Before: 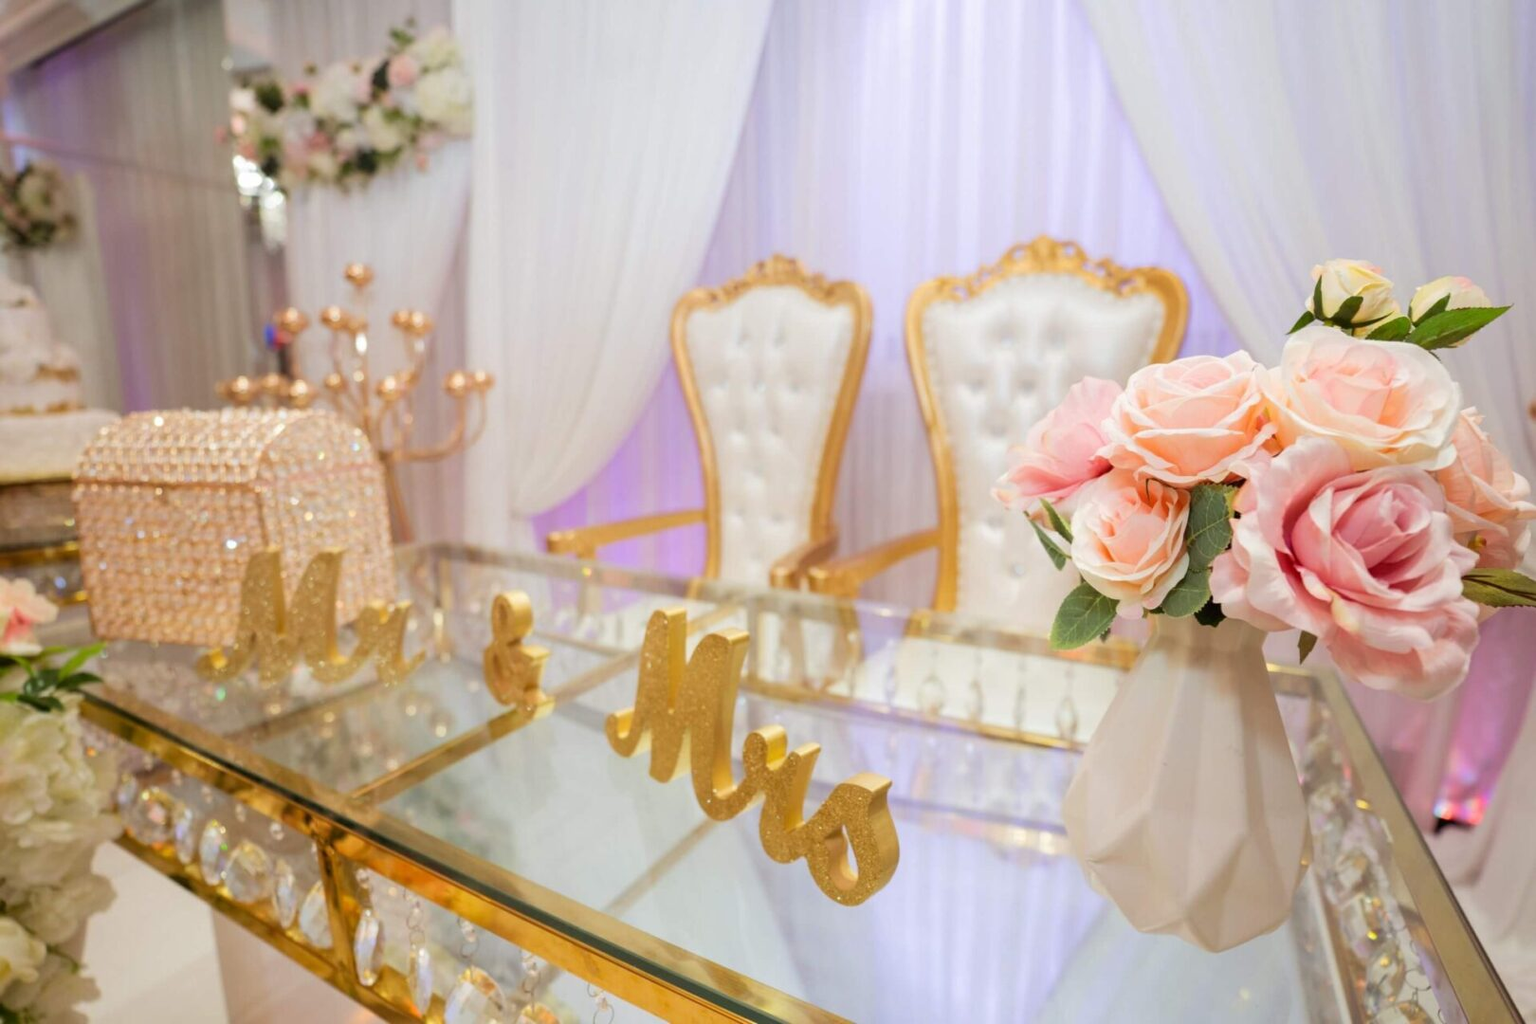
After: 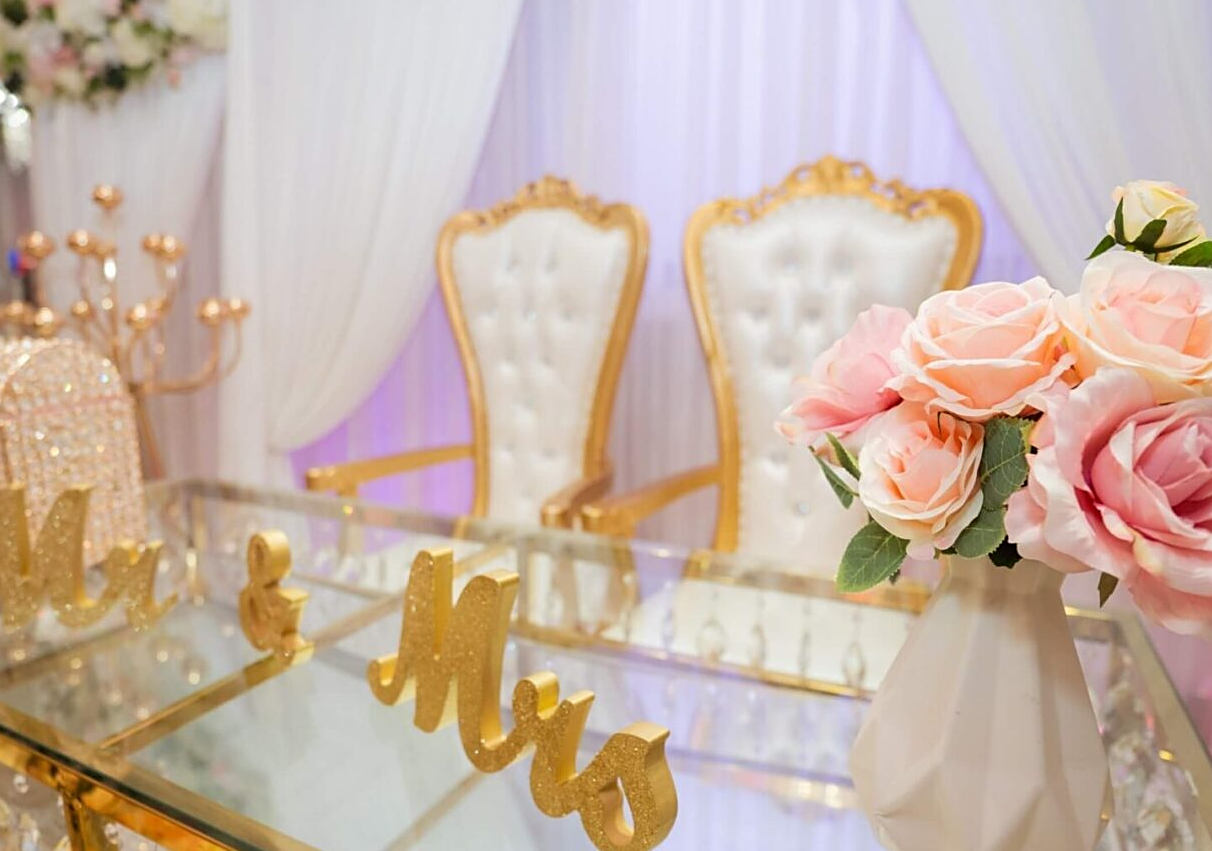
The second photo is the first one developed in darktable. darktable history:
sharpen: on, module defaults
crop: left 16.768%, top 8.653%, right 8.362%, bottom 12.485%
